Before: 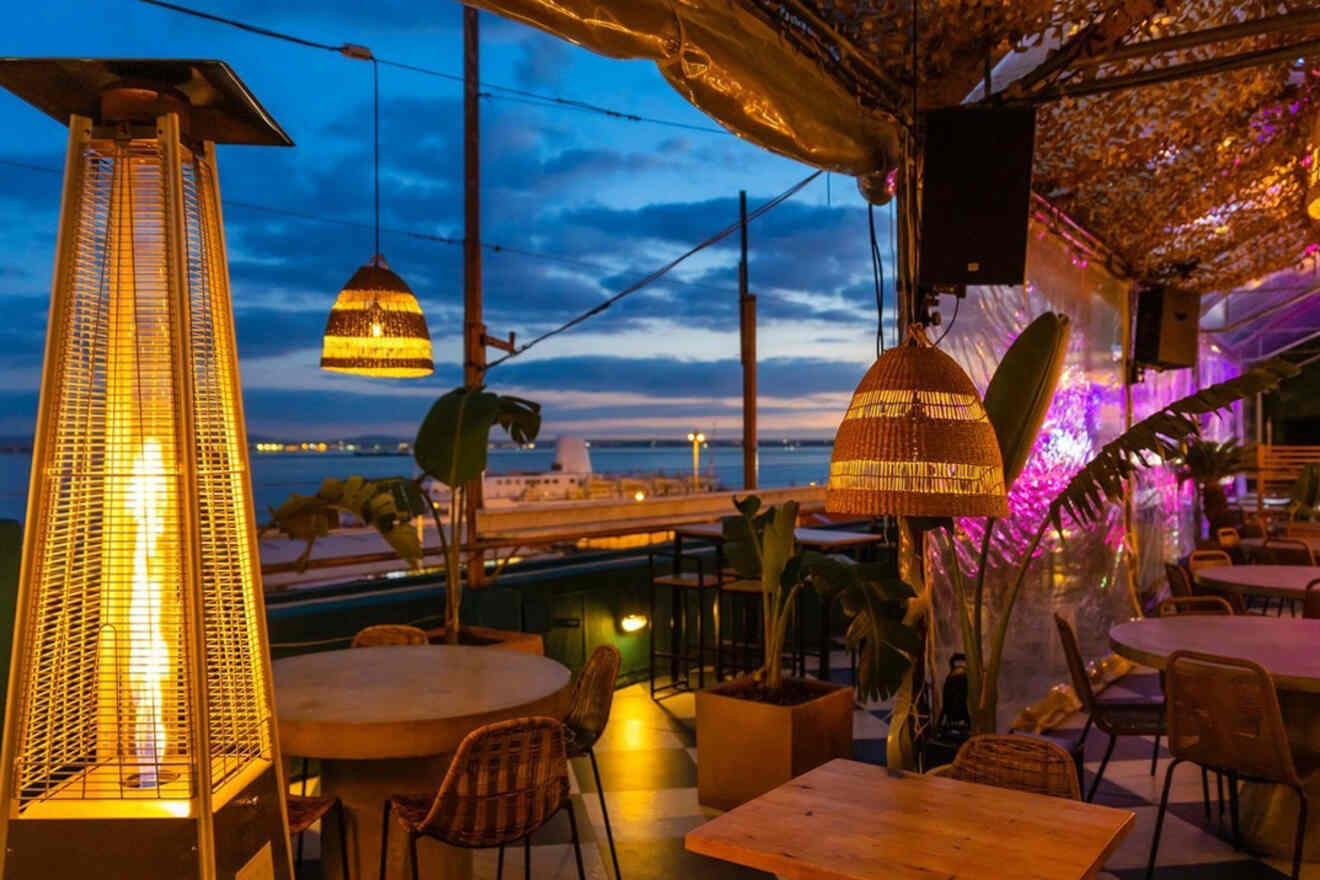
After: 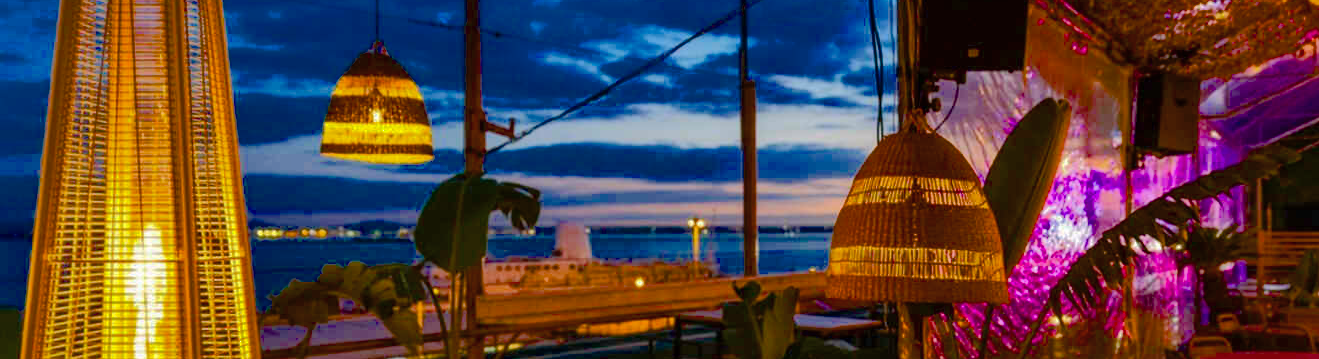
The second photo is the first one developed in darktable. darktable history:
shadows and highlights: shadows 39.64, highlights -59.77
crop and rotate: top 24.394%, bottom 34.779%
color balance rgb: shadows lift › chroma 2.009%, shadows lift › hue 219.82°, highlights gain › chroma 0.189%, highlights gain › hue 329.84°, perceptual saturation grading › global saturation 20%, perceptual saturation grading › highlights -25.478%, perceptual saturation grading › shadows 49.614%, global vibrance 10.487%, saturation formula JzAzBz (2021)
